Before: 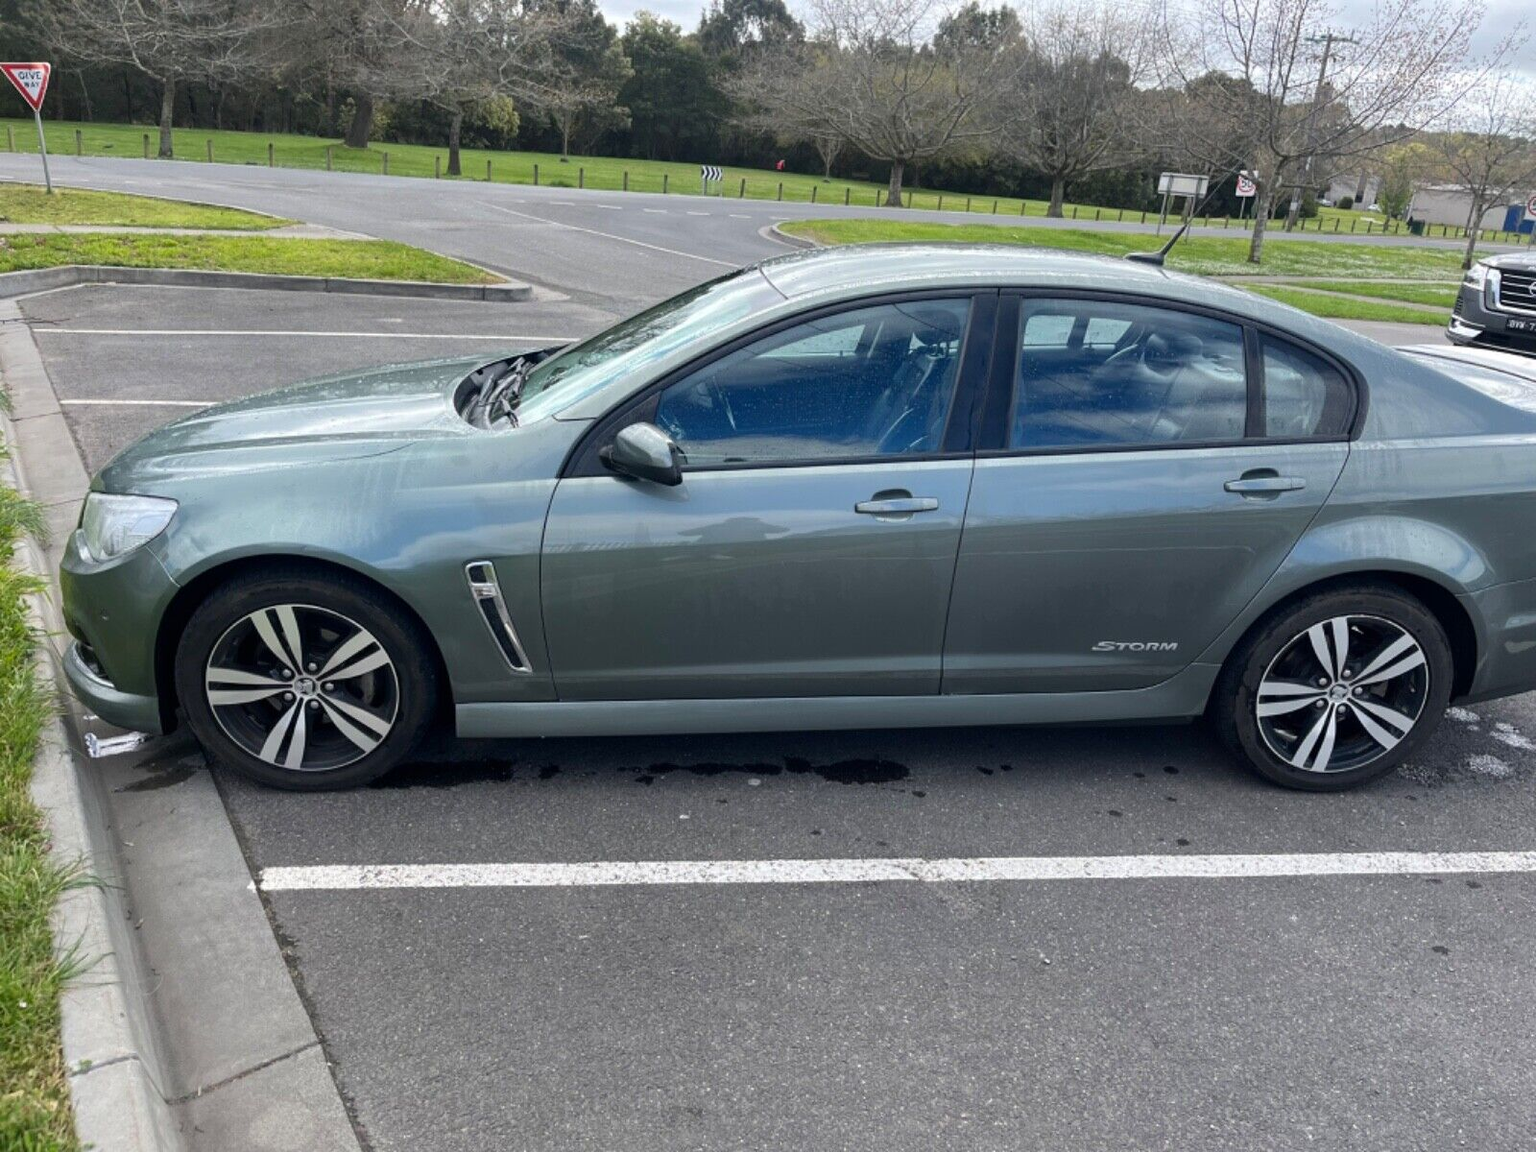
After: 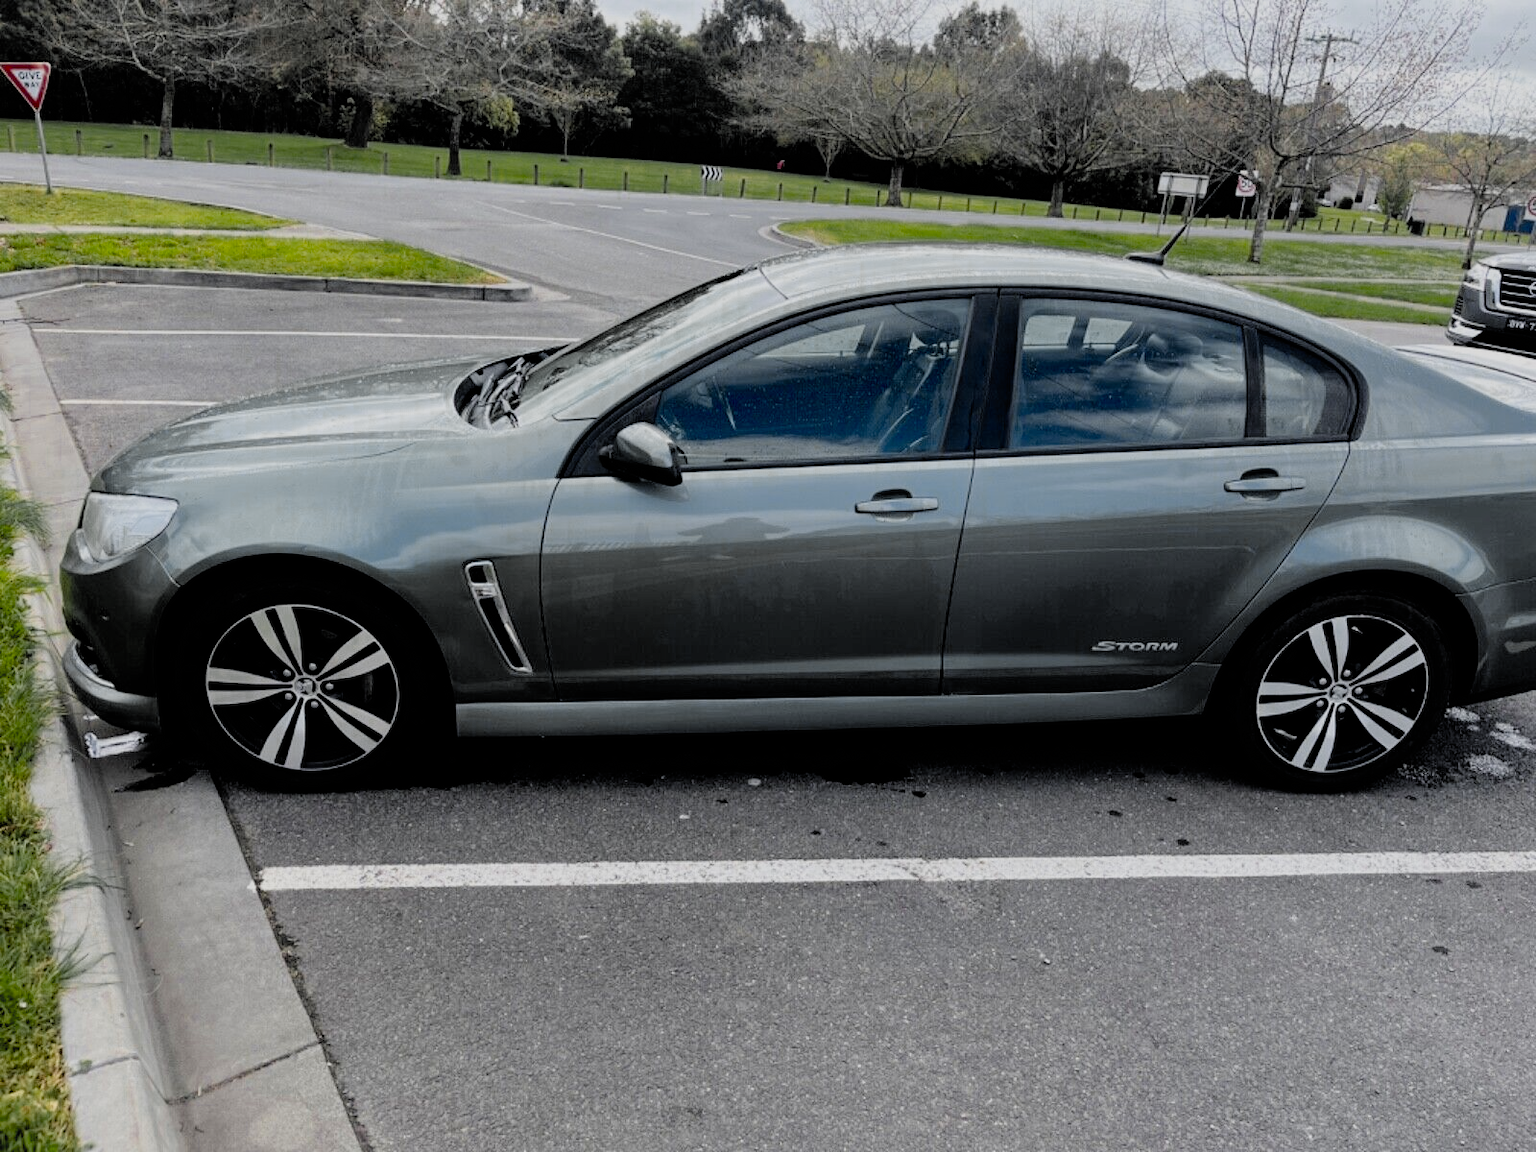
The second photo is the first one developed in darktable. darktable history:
exposure: black level correction 0.009, compensate exposure bias true, compensate highlight preservation false
filmic rgb: black relative exposure -4.4 EV, white relative exposure 5.03 EV, hardness 2.23, latitude 39.92%, contrast 1.153, highlights saturation mix 10.69%, shadows ↔ highlights balance 1.14%, color science v4 (2020)
color zones: curves: ch0 [(0.035, 0.242) (0.25, 0.5) (0.384, 0.214) (0.488, 0.255) (0.75, 0.5)]; ch1 [(0.063, 0.379) (0.25, 0.5) (0.354, 0.201) (0.489, 0.085) (0.729, 0.271)]; ch2 [(0.25, 0.5) (0.38, 0.517) (0.442, 0.51) (0.735, 0.456)]
